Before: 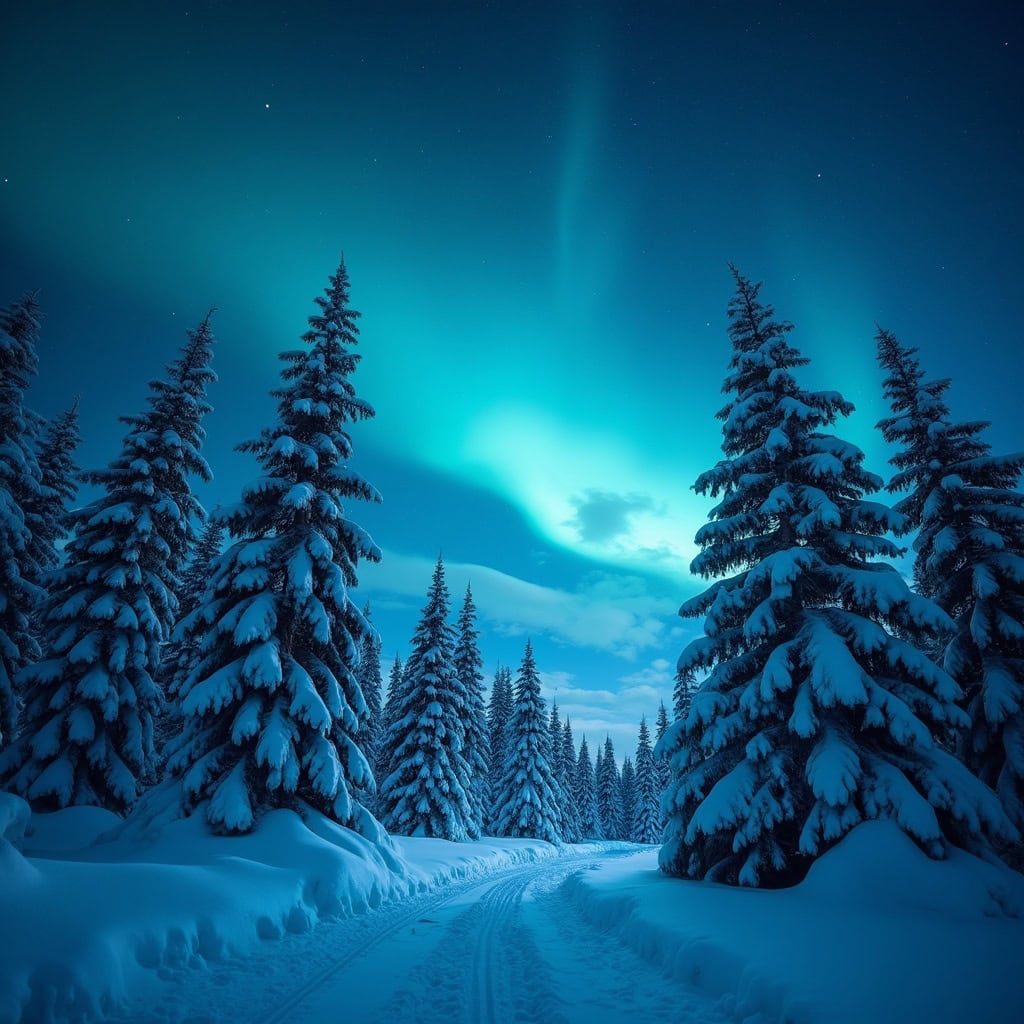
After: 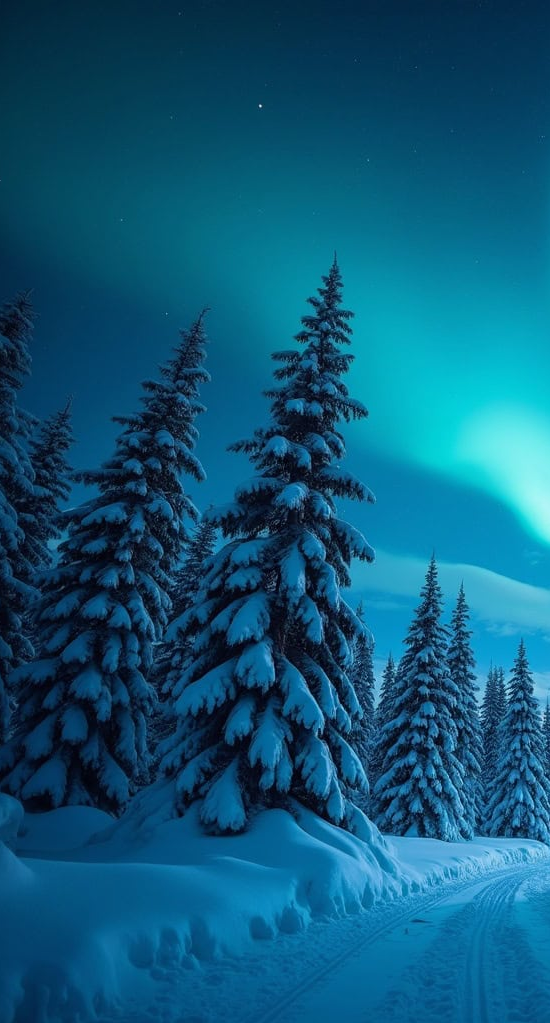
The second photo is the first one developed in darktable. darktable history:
exposure: exposure -0.07 EV, compensate highlight preservation false
crop: left 0.746%, right 45.524%, bottom 0.086%
